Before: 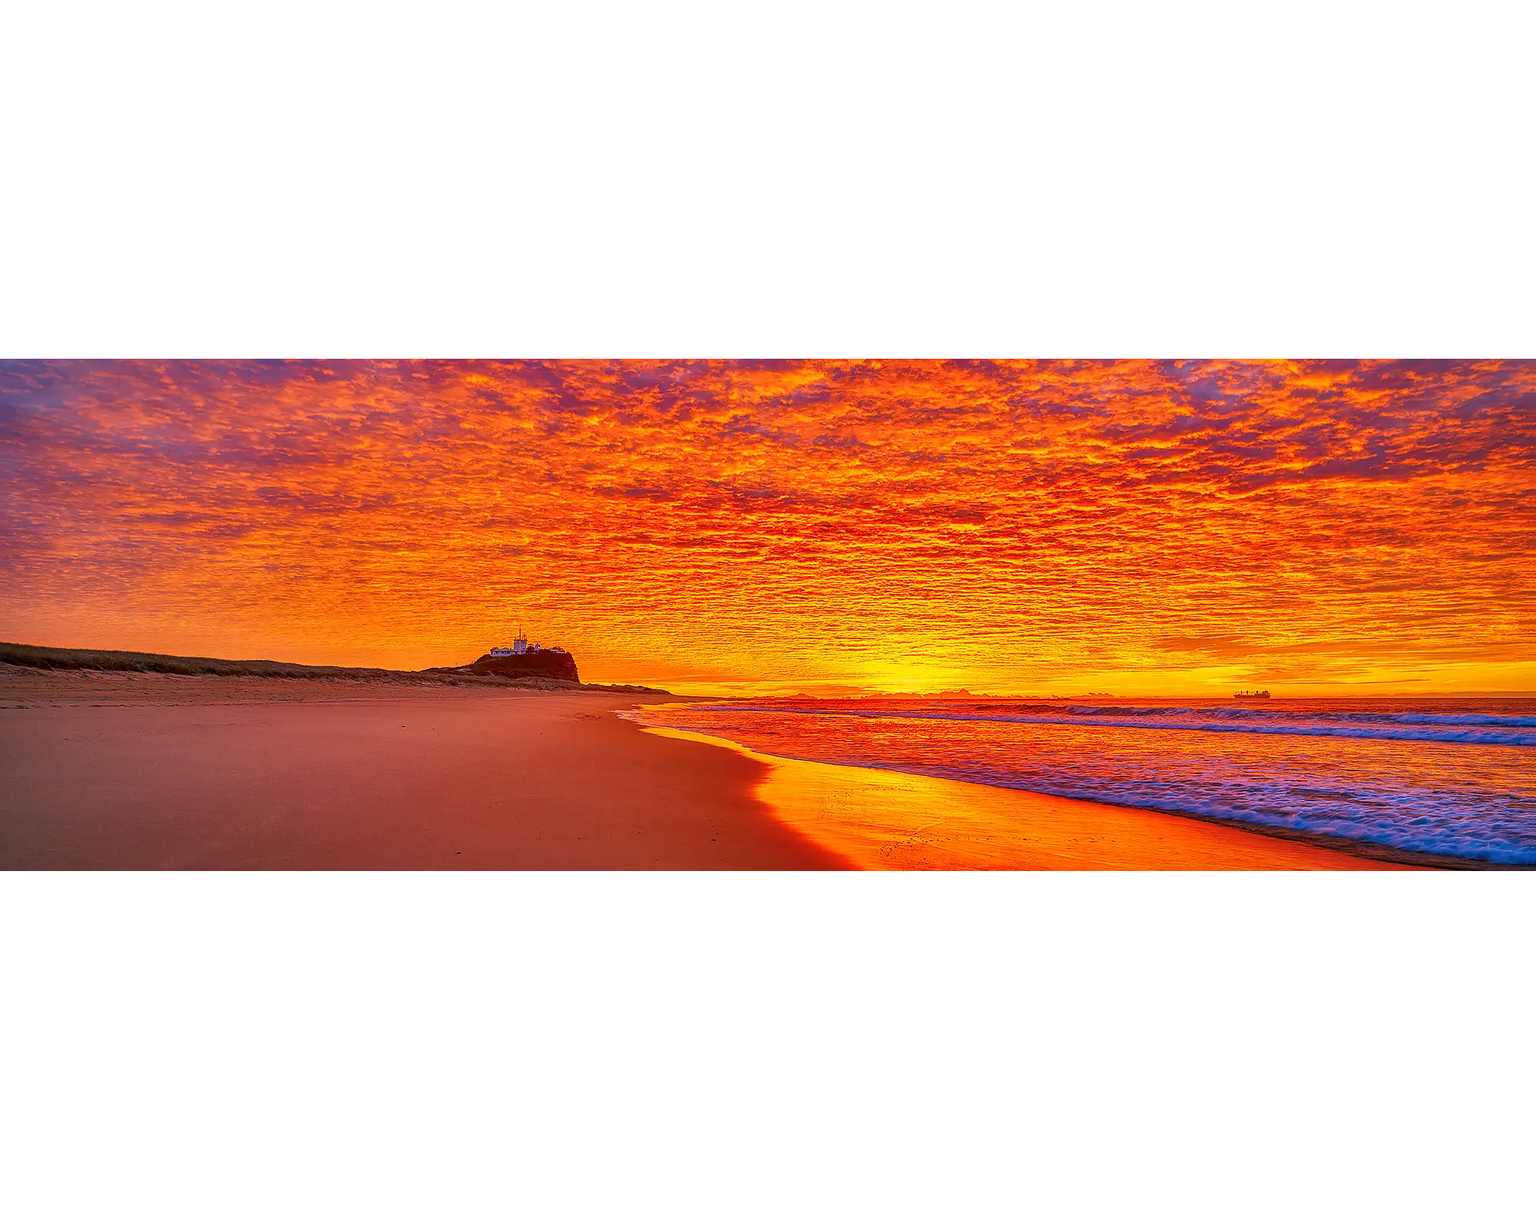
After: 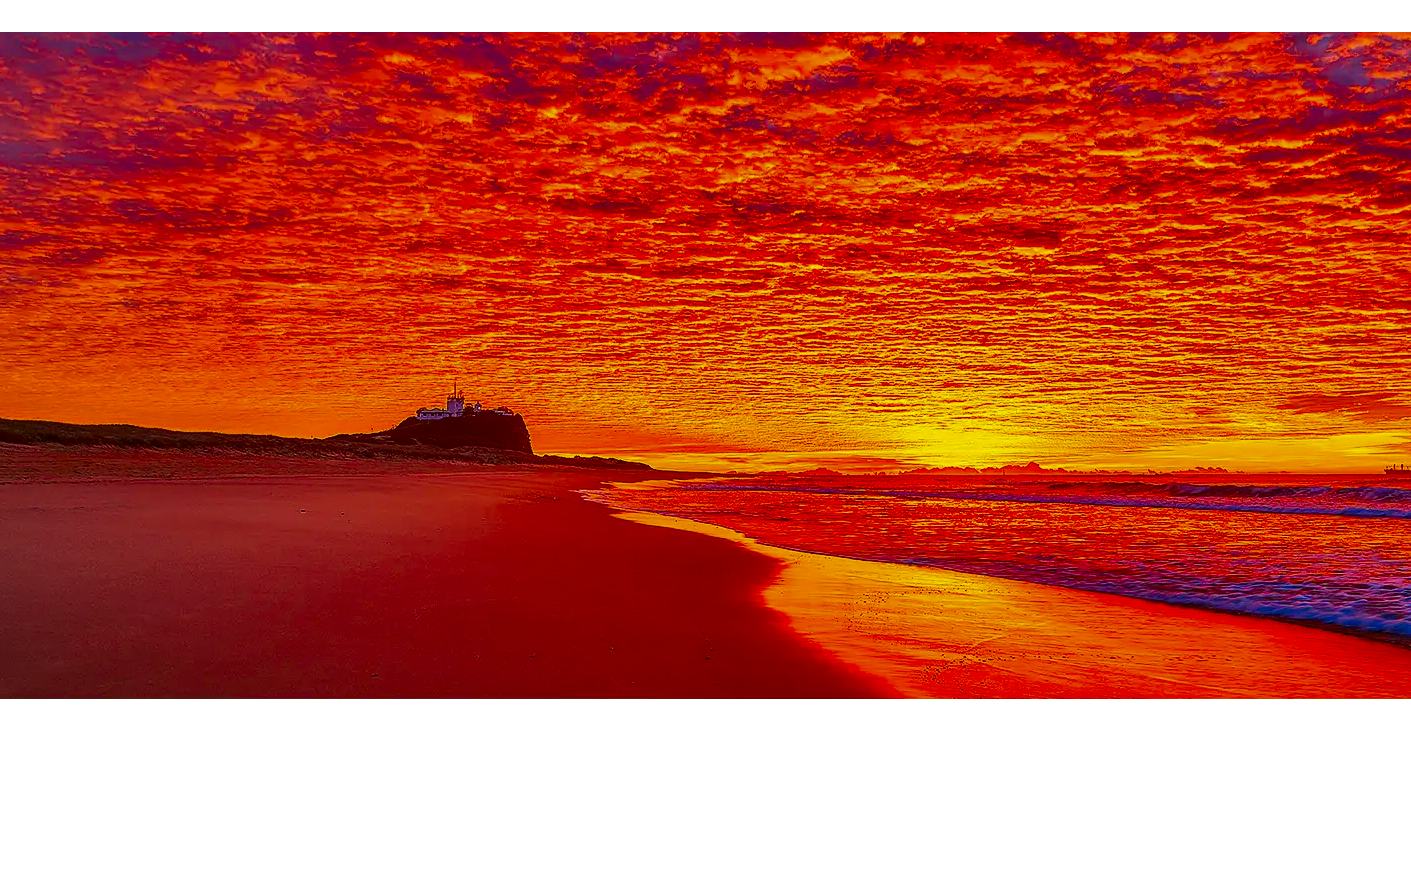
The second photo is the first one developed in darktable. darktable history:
contrast brightness saturation: brightness -0.254, saturation 0.199
crop: left 11.132%, top 27.219%, right 18.283%, bottom 17.159%
